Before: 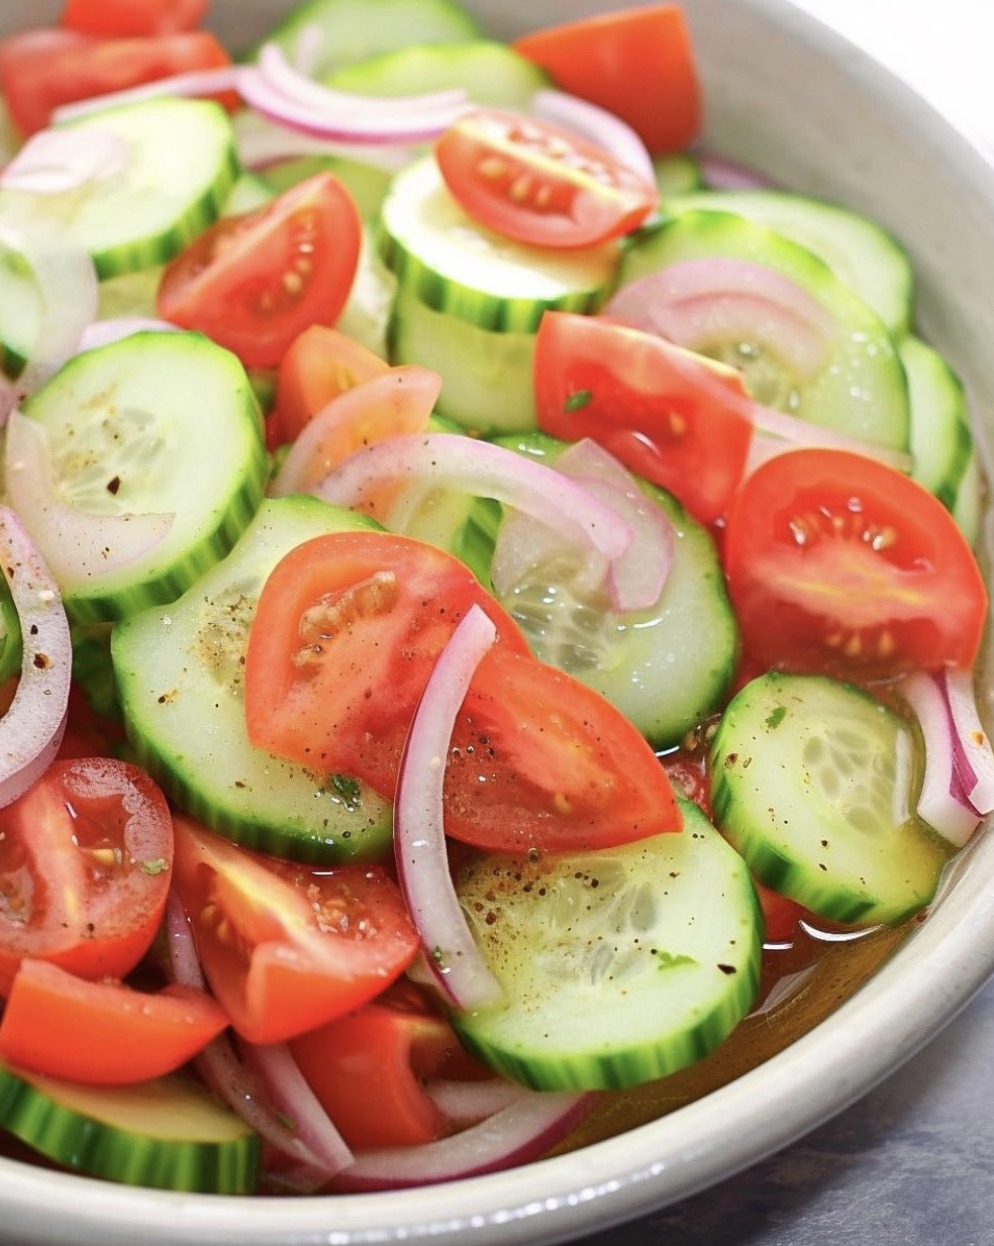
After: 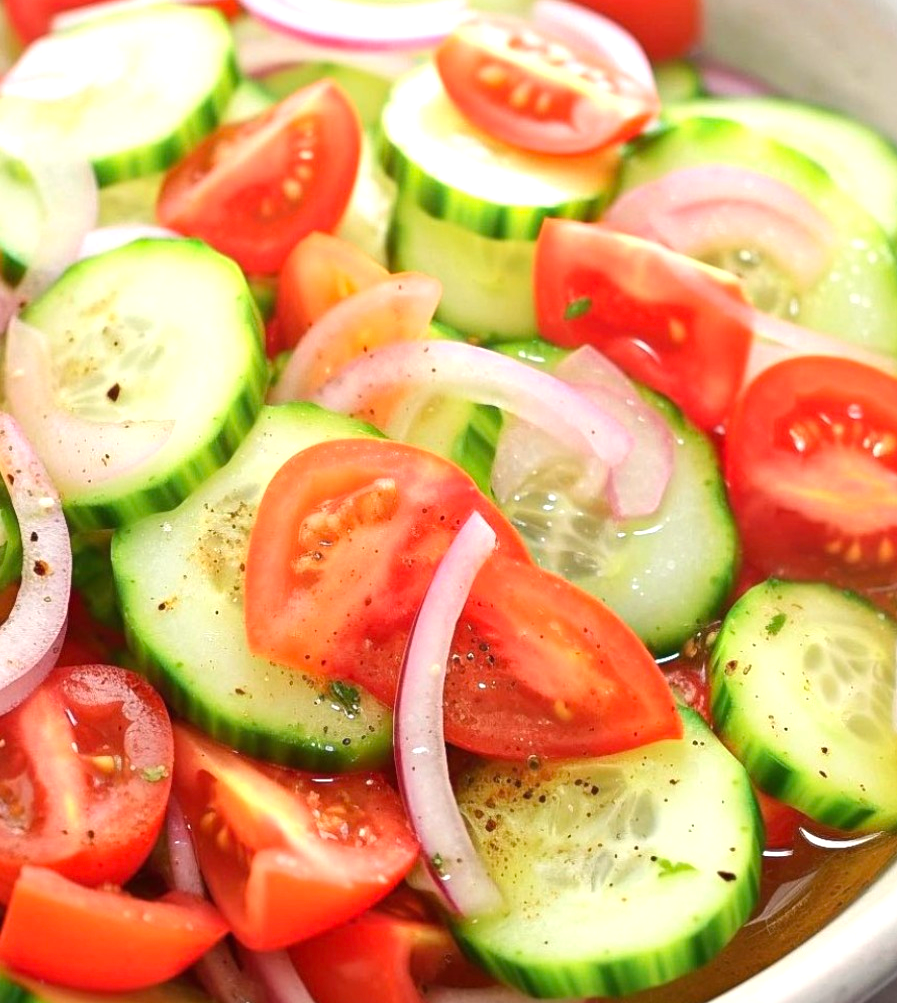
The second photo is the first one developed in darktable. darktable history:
crop: top 7.49%, right 9.717%, bottom 11.943%
exposure: exposure 0.426 EV, compensate highlight preservation false
white balance: red 1.009, blue 0.985
